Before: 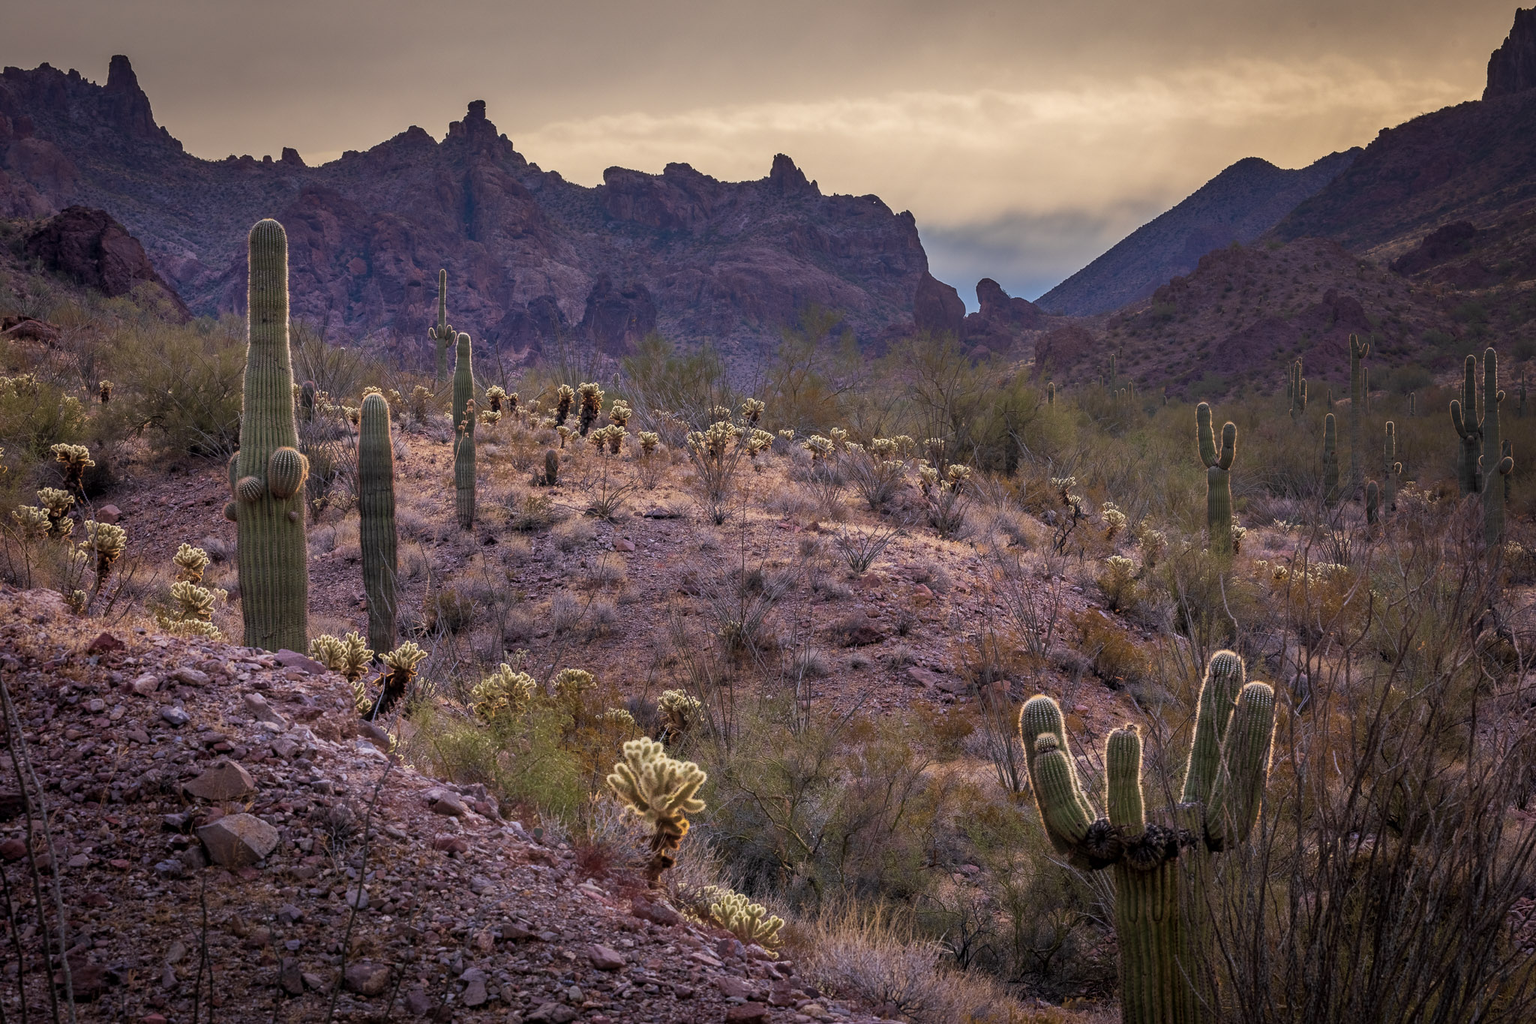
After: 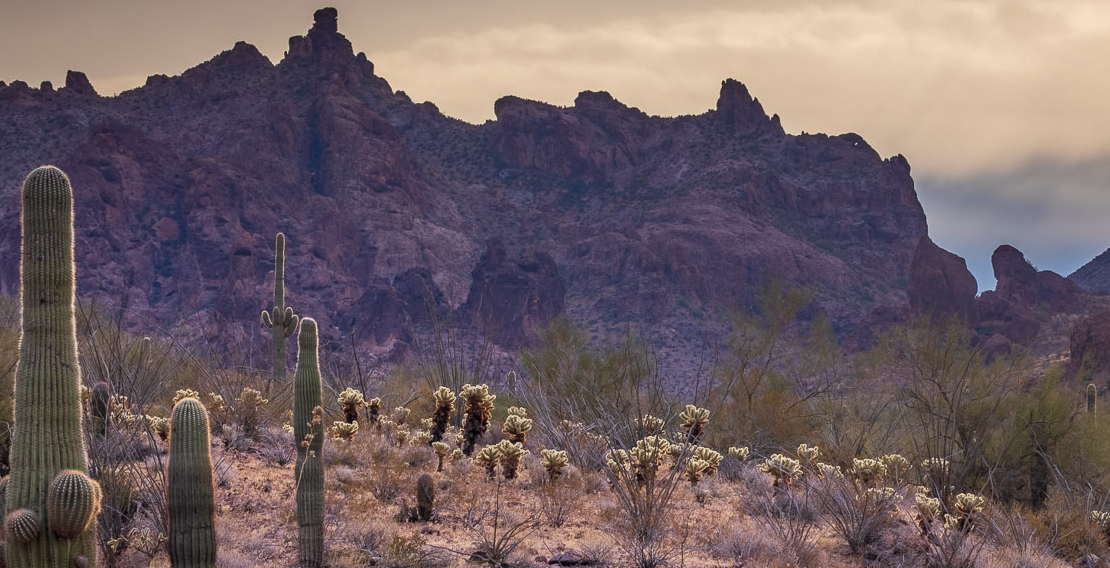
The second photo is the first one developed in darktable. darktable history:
crop: left 15.159%, top 9.24%, right 30.598%, bottom 49.142%
